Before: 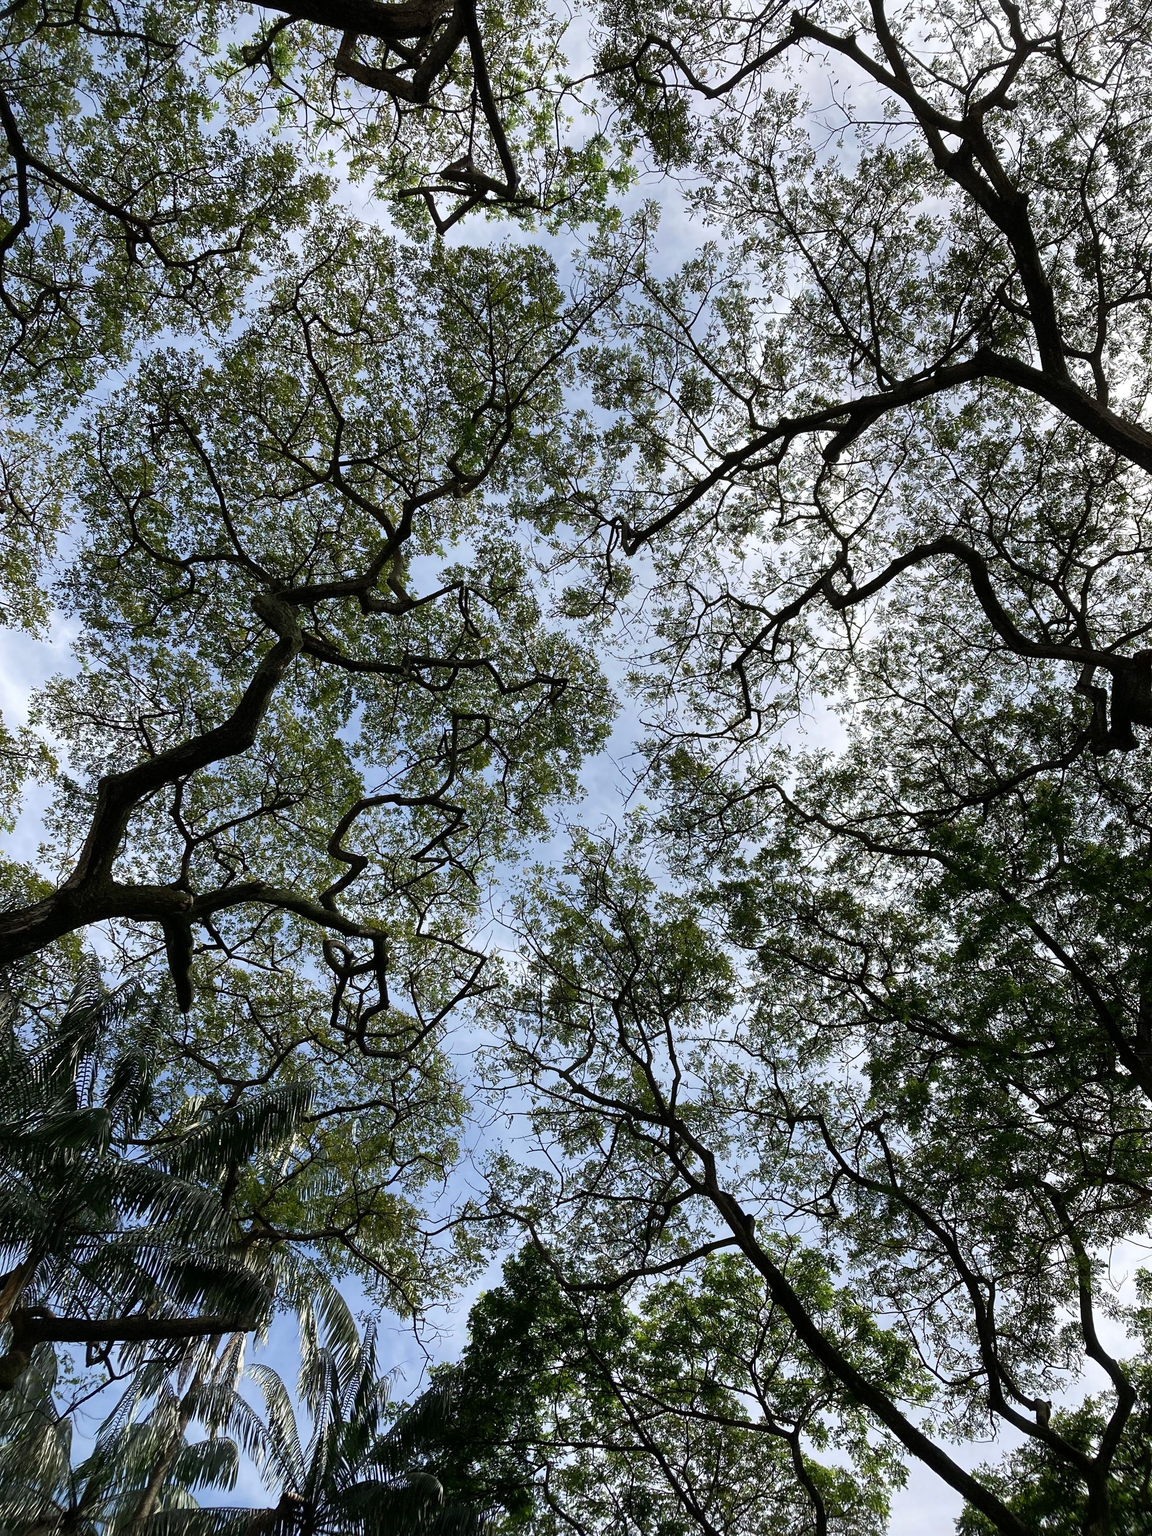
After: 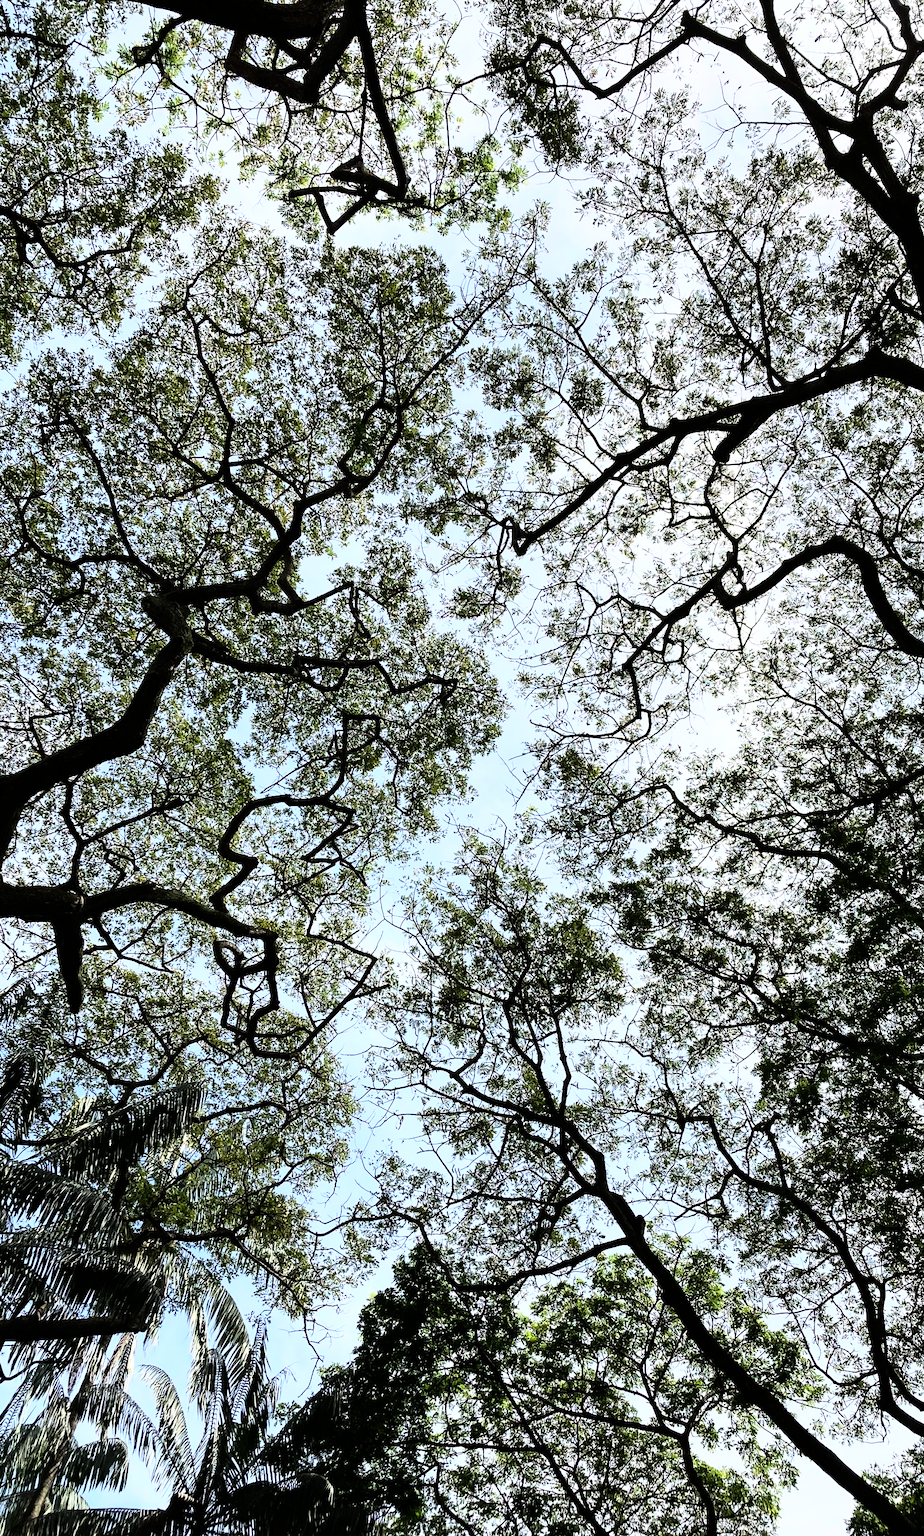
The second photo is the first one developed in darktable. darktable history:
crop and rotate: left 9.597%, right 10.195%
rgb curve: curves: ch0 [(0, 0) (0.21, 0.15) (0.24, 0.21) (0.5, 0.75) (0.75, 0.96) (0.89, 0.99) (1, 1)]; ch1 [(0, 0.02) (0.21, 0.13) (0.25, 0.2) (0.5, 0.67) (0.75, 0.9) (0.89, 0.97) (1, 1)]; ch2 [(0, 0.02) (0.21, 0.13) (0.25, 0.2) (0.5, 0.67) (0.75, 0.9) (0.89, 0.97) (1, 1)], compensate middle gray true
